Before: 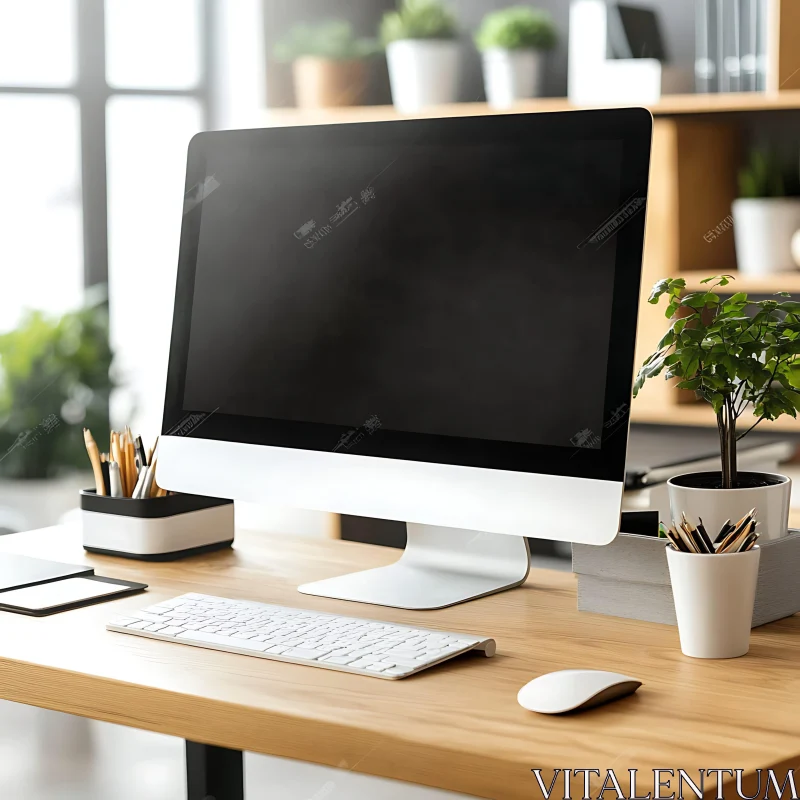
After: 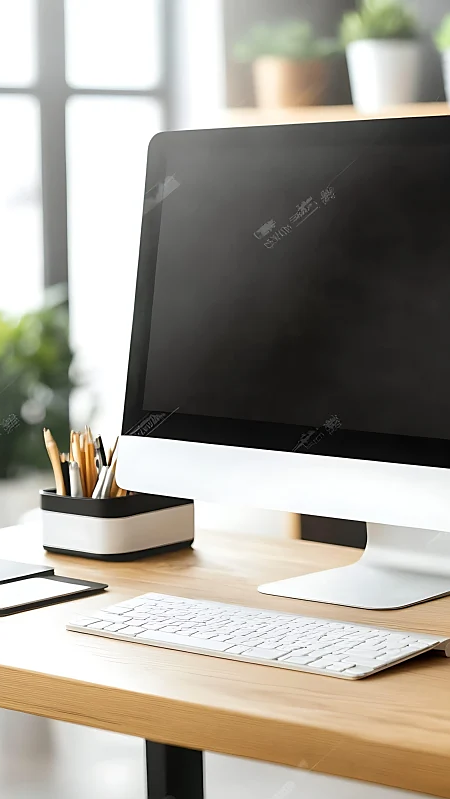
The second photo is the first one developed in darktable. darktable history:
sharpen: radius 0.989
crop: left 5.041%, right 38.705%
